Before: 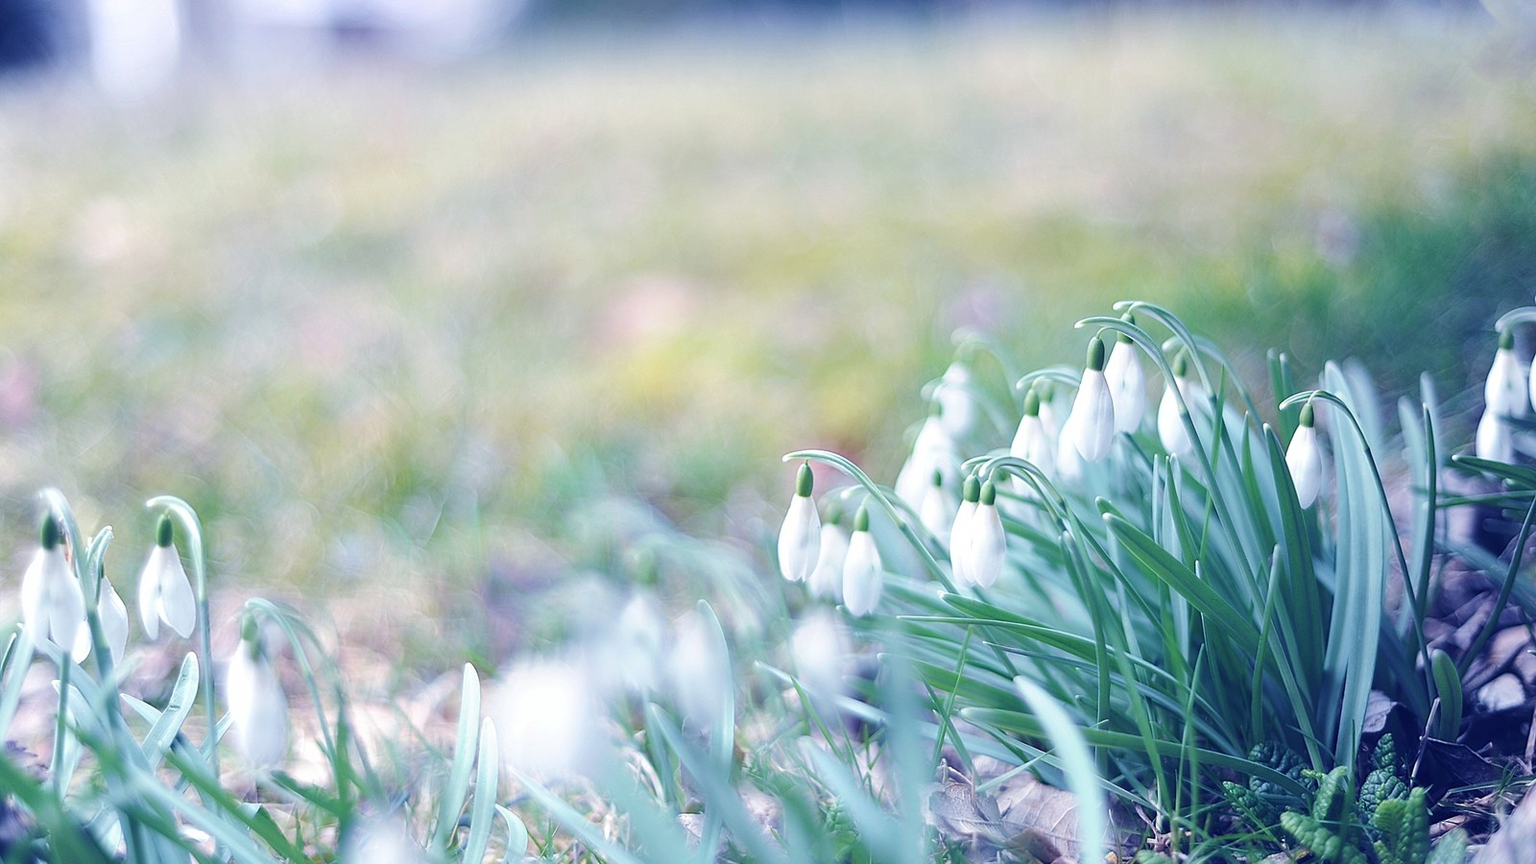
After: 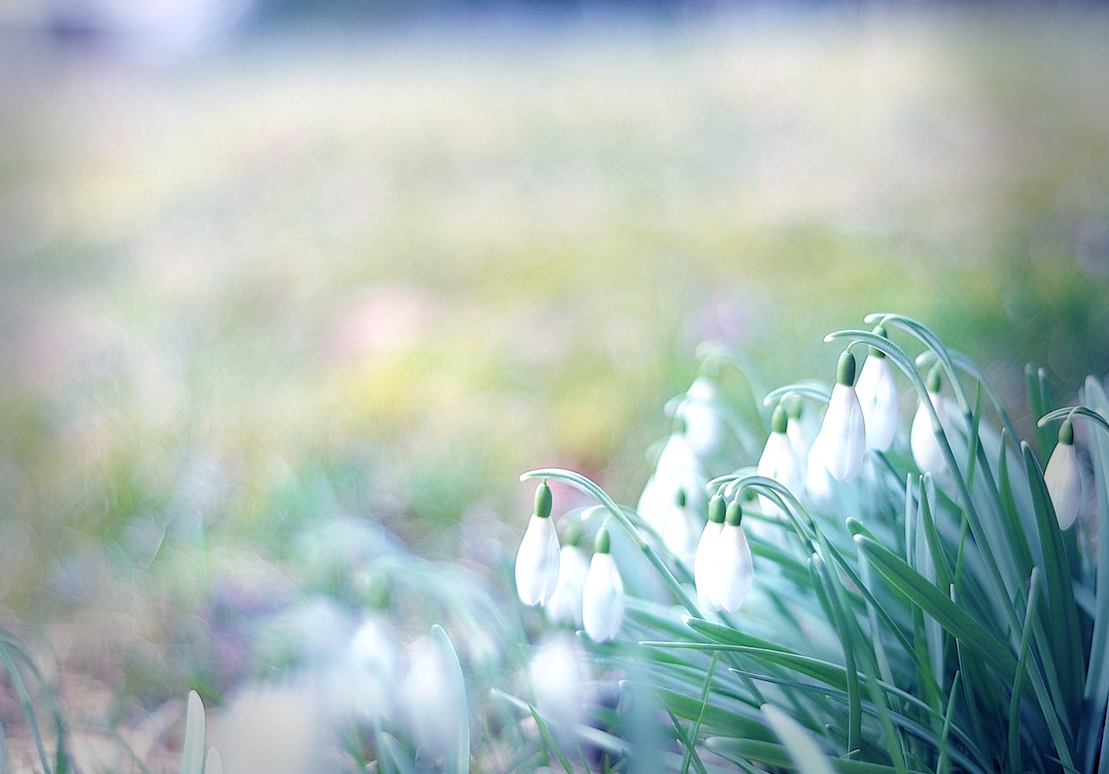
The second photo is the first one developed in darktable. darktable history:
rgb levels: levels [[0.013, 0.434, 0.89], [0, 0.5, 1], [0, 0.5, 1]]
vignetting: fall-off start 68.33%, fall-off radius 30%, saturation 0.042, center (-0.066, -0.311), width/height ratio 0.992, shape 0.85, dithering 8-bit output
crop: left 18.479%, right 12.2%, bottom 13.971%
